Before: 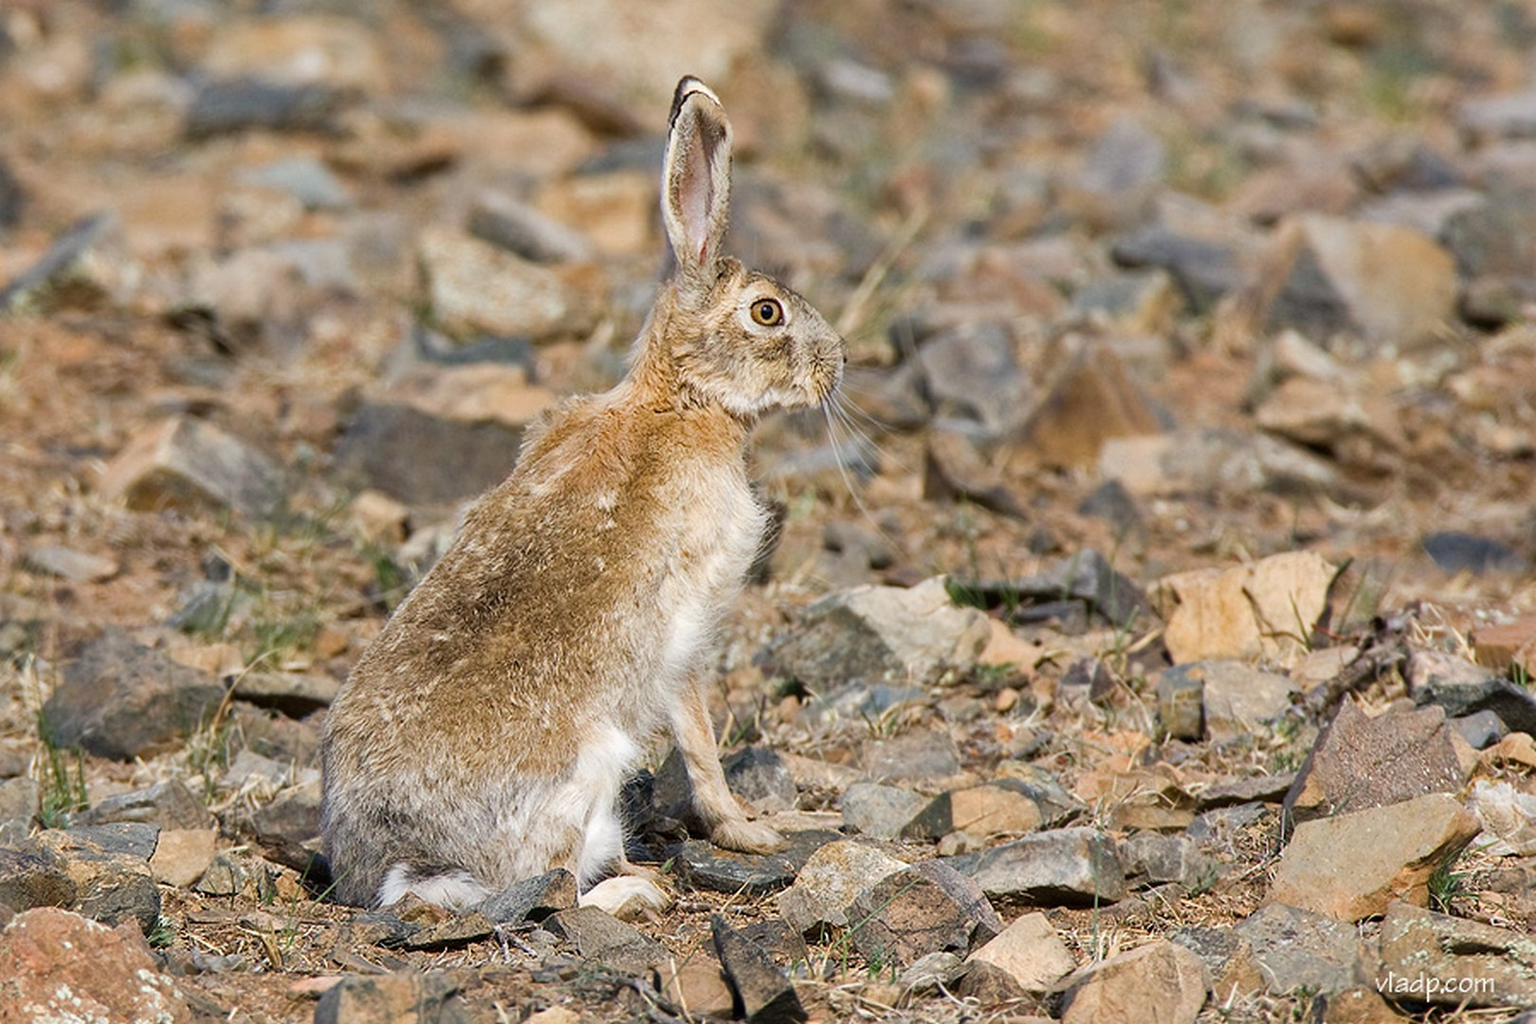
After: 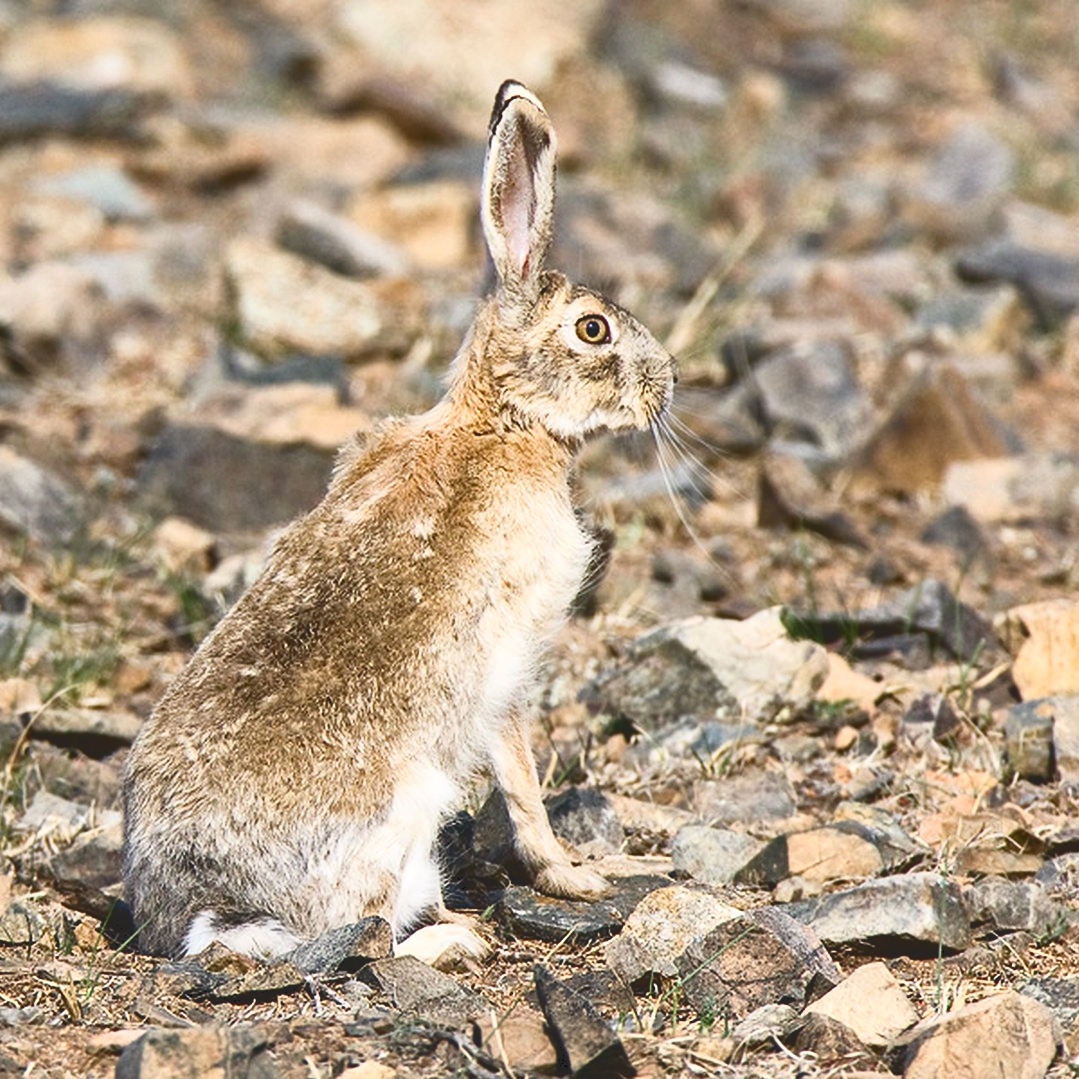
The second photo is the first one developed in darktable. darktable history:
crop and rotate: left 13.369%, right 19.974%
tone curve: curves: ch0 [(0, 0) (0.003, 0.142) (0.011, 0.142) (0.025, 0.147) (0.044, 0.147) (0.069, 0.152) (0.1, 0.16) (0.136, 0.172) (0.177, 0.193) (0.224, 0.221) (0.277, 0.264) (0.335, 0.322) (0.399, 0.399) (0.468, 0.49) (0.543, 0.593) (0.623, 0.723) (0.709, 0.841) (0.801, 0.925) (0.898, 0.976) (1, 1)], color space Lab, independent channels, preserve colors none
tone equalizer: on, module defaults
